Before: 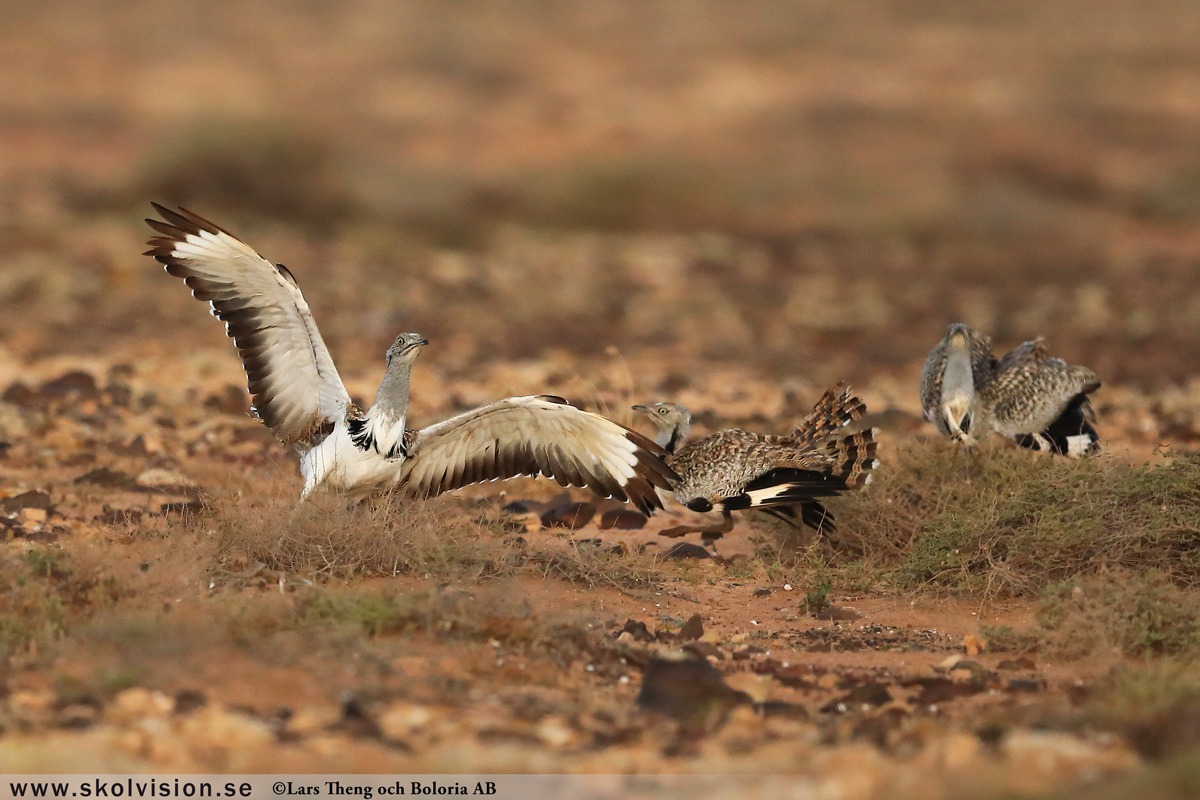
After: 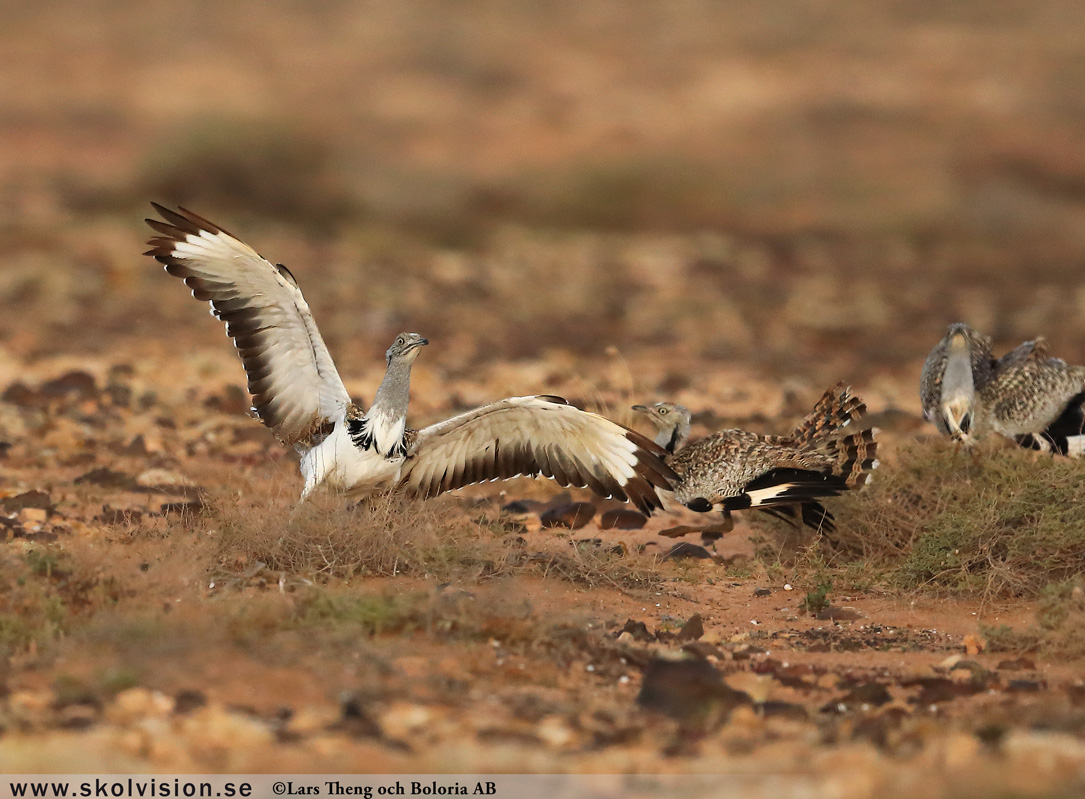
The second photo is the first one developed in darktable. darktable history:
crop: right 9.517%, bottom 0.016%
